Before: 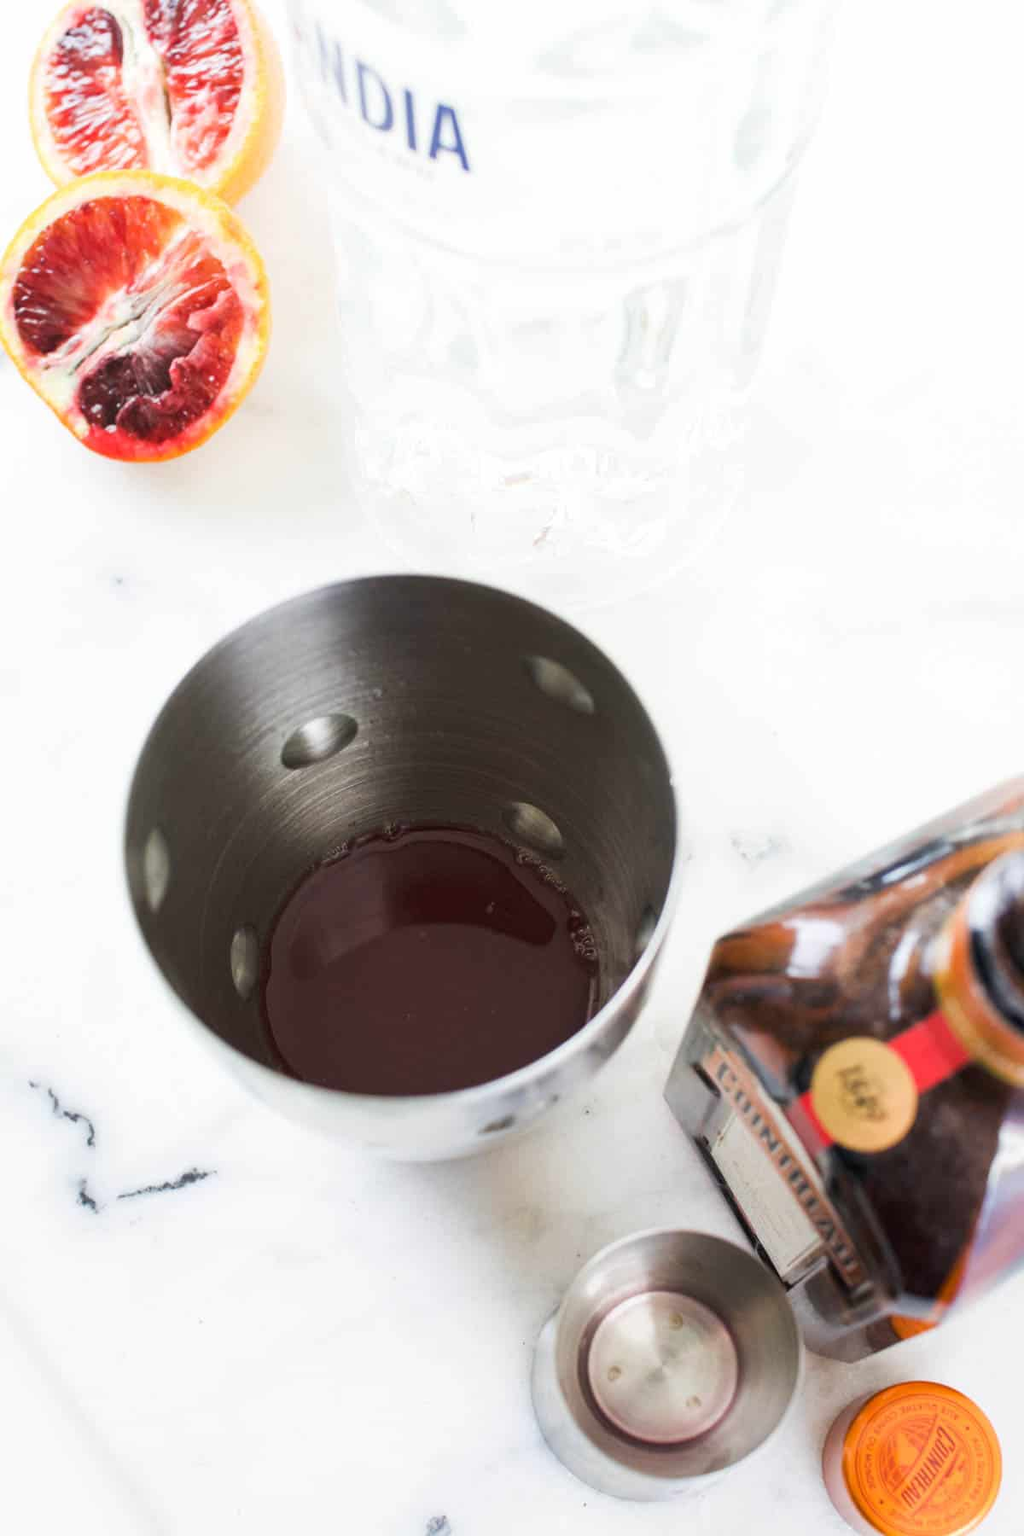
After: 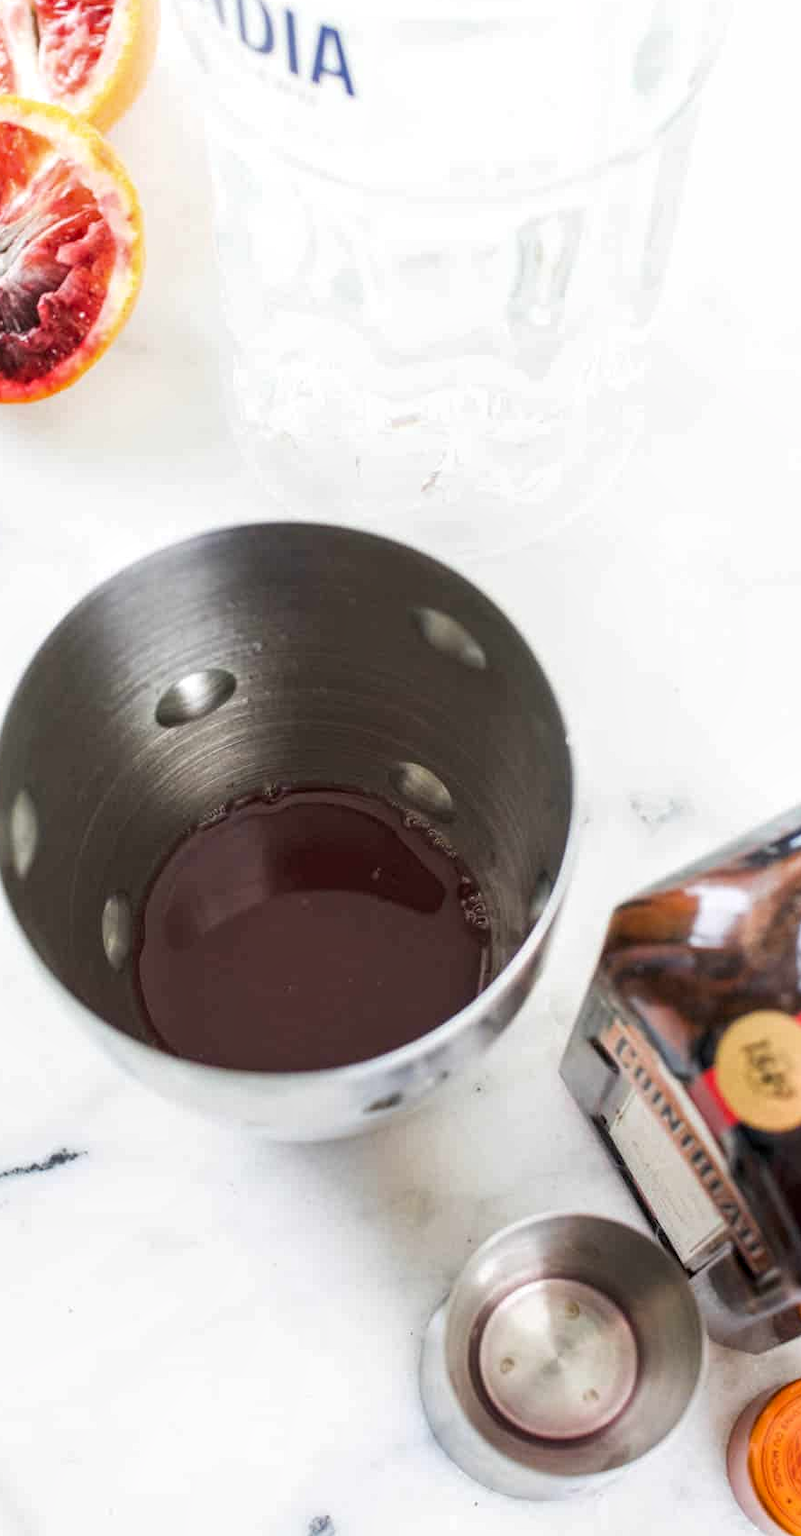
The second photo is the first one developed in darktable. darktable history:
crop and rotate: left 13.15%, top 5.251%, right 12.609%
local contrast: detail 130%
tone equalizer: on, module defaults
